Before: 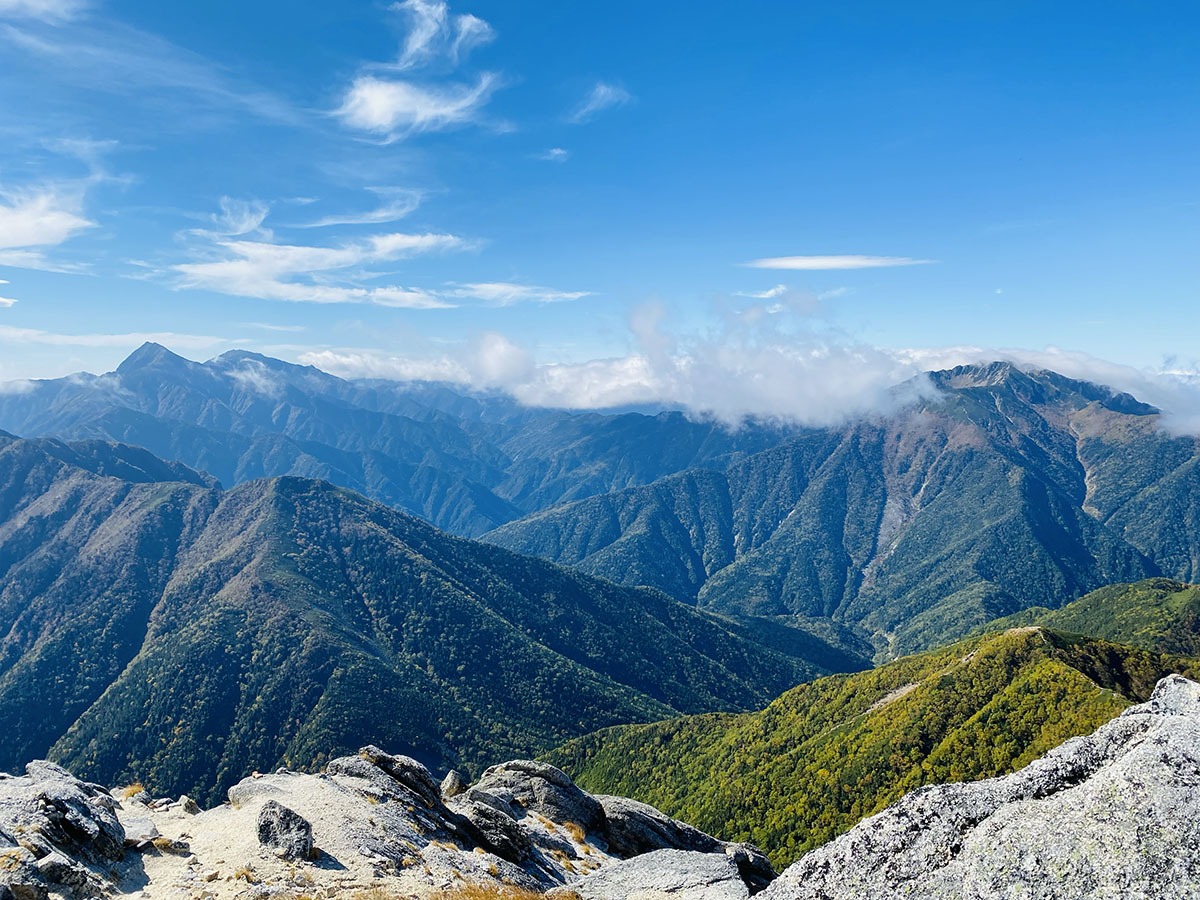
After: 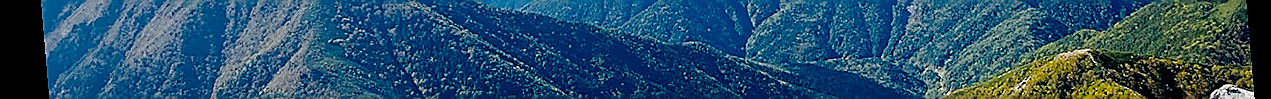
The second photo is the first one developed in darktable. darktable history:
tone curve: curves: ch0 [(0, 0) (0.003, 0.001) (0.011, 0.002) (0.025, 0.007) (0.044, 0.015) (0.069, 0.022) (0.1, 0.03) (0.136, 0.056) (0.177, 0.115) (0.224, 0.177) (0.277, 0.244) (0.335, 0.322) (0.399, 0.398) (0.468, 0.471) (0.543, 0.545) (0.623, 0.614) (0.709, 0.685) (0.801, 0.765) (0.898, 0.867) (1, 1)], preserve colors none
crop and rotate: top 59.084%, bottom 30.916%
sharpen: radius 1.4, amount 1.25, threshold 0.7
exposure: exposure -0.064 EV, compensate highlight preservation false
rotate and perspective: rotation -4.86°, automatic cropping off
